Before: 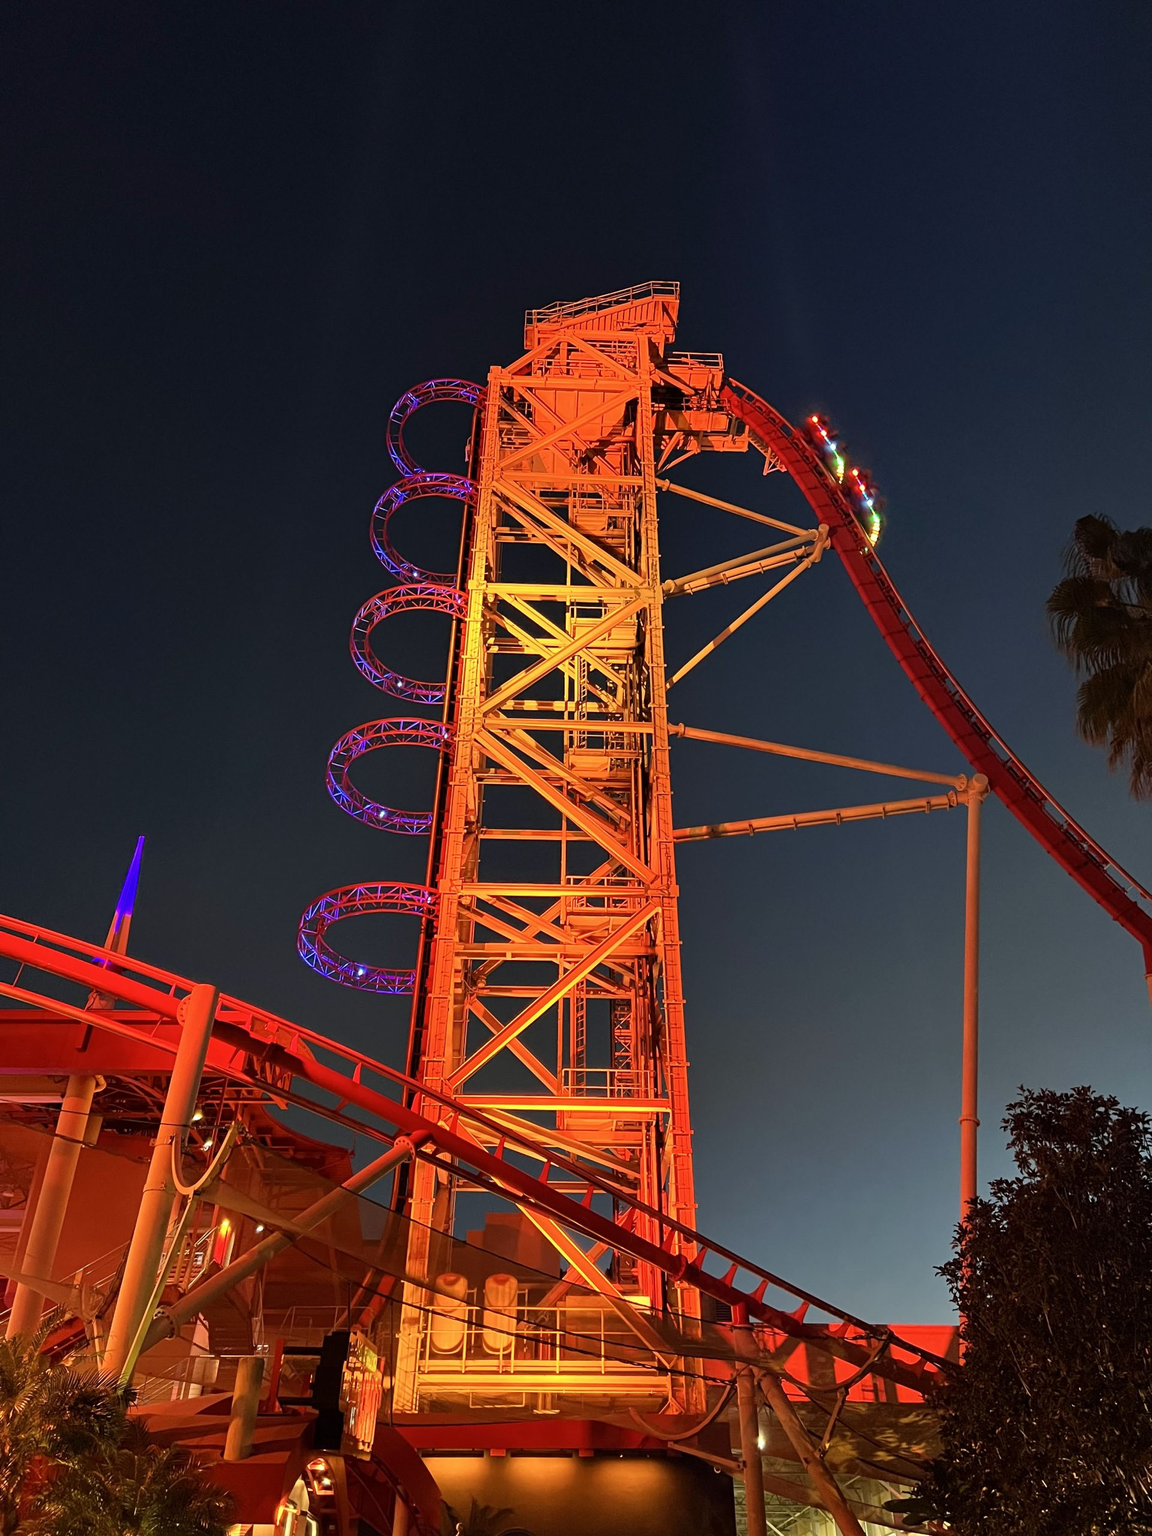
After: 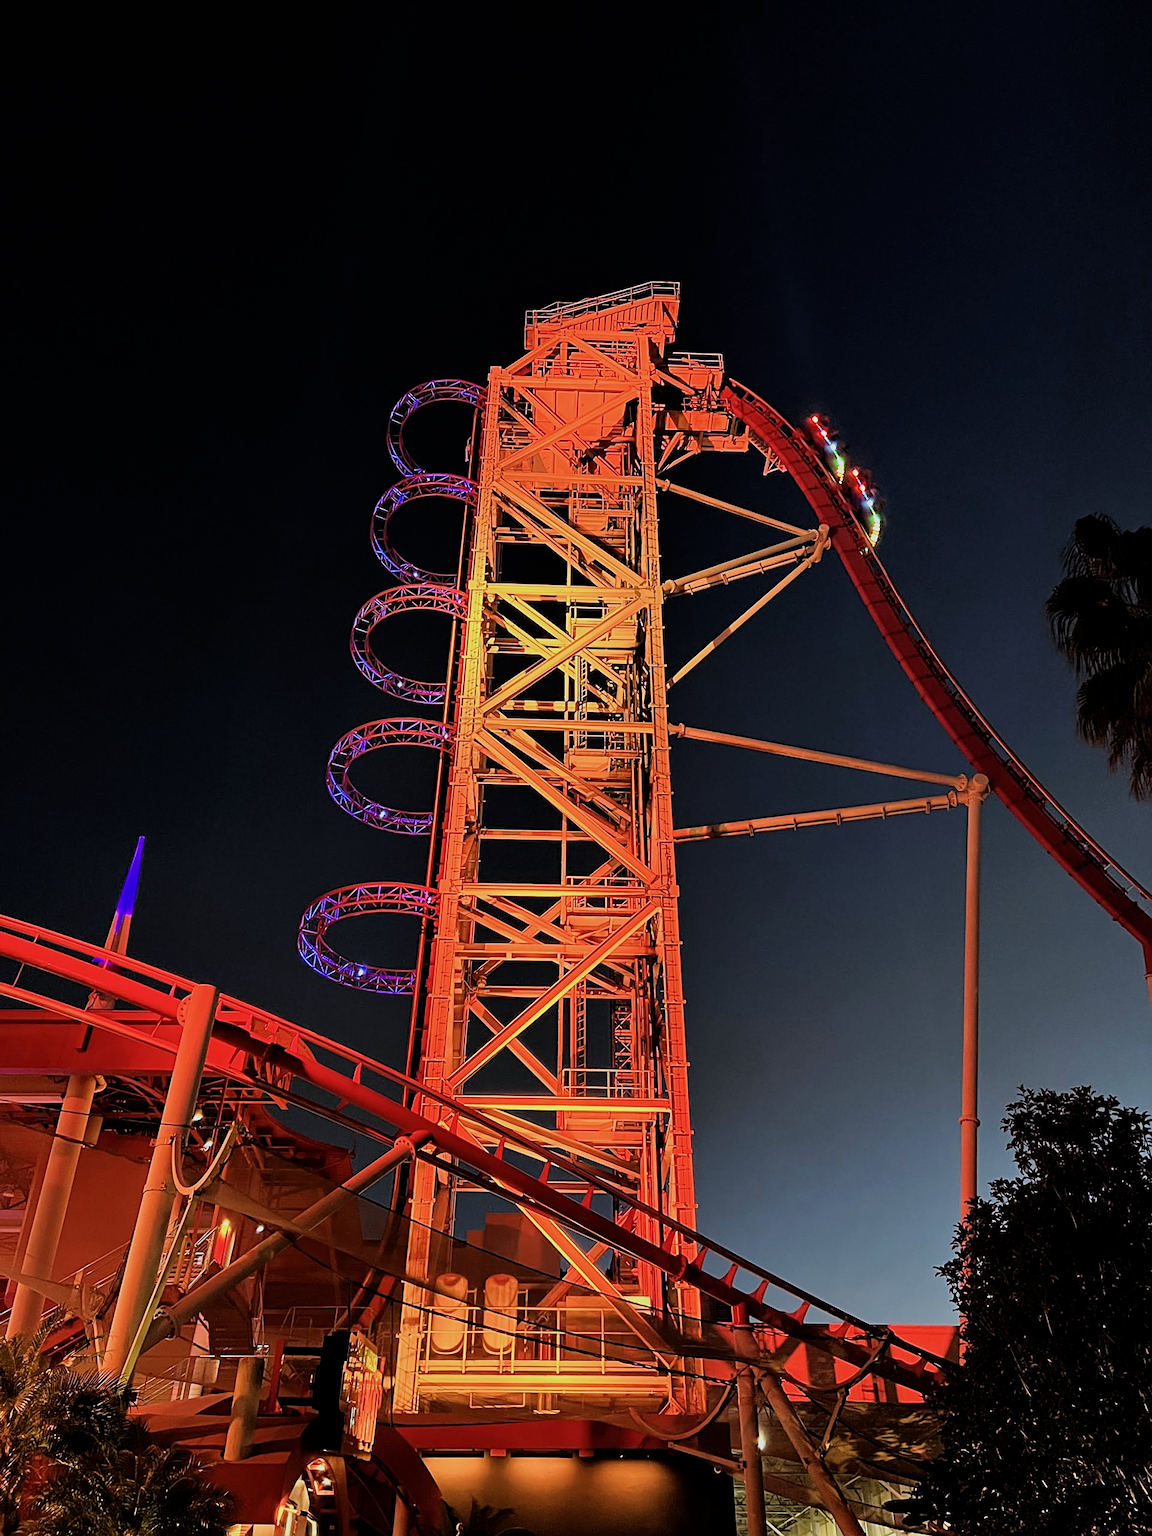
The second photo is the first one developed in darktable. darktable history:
color calibration: illuminant as shot in camera, x 0.358, y 0.373, temperature 4628.91 K
filmic rgb: black relative exposure -5 EV, hardness 2.88, contrast 1.2
sharpen: on, module defaults
